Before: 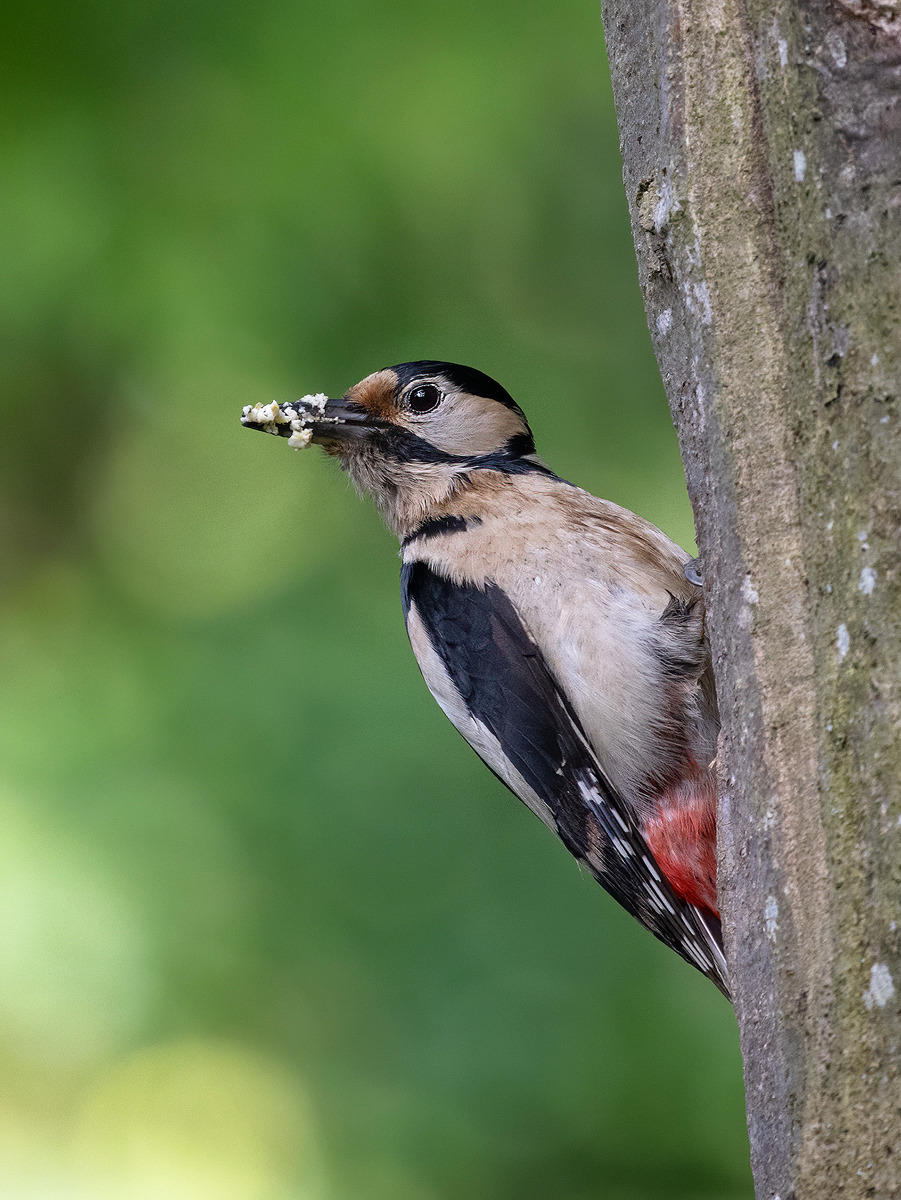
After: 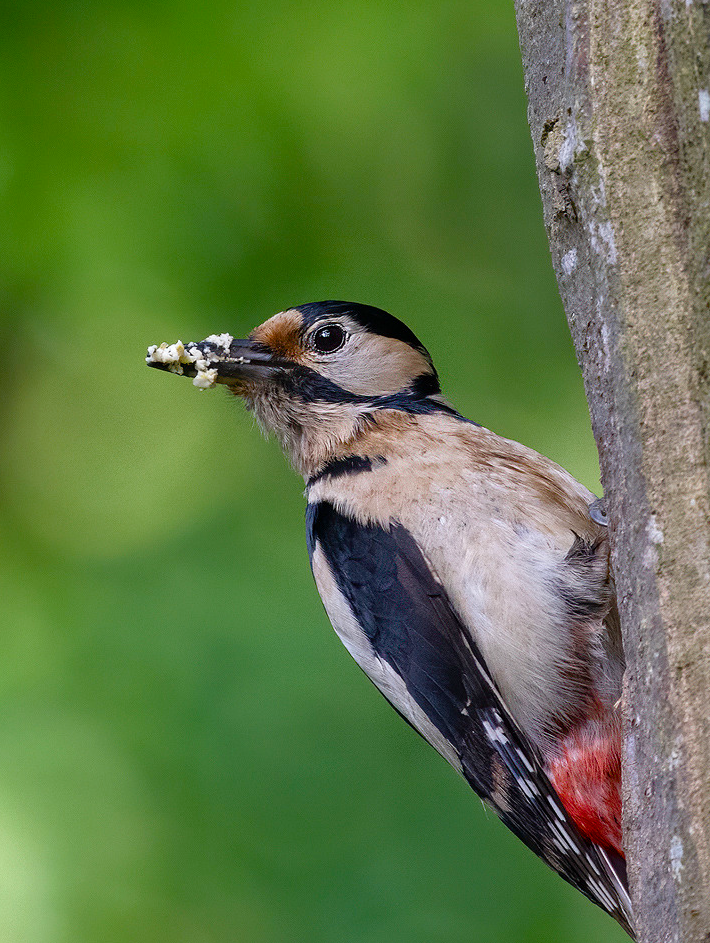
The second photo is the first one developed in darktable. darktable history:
crop and rotate: left 10.646%, top 5.049%, right 10.448%, bottom 16.336%
color balance rgb: perceptual saturation grading › global saturation 20%, perceptual saturation grading › highlights -25.895%, perceptual saturation grading › shadows 24.471%, global vibrance 20%
